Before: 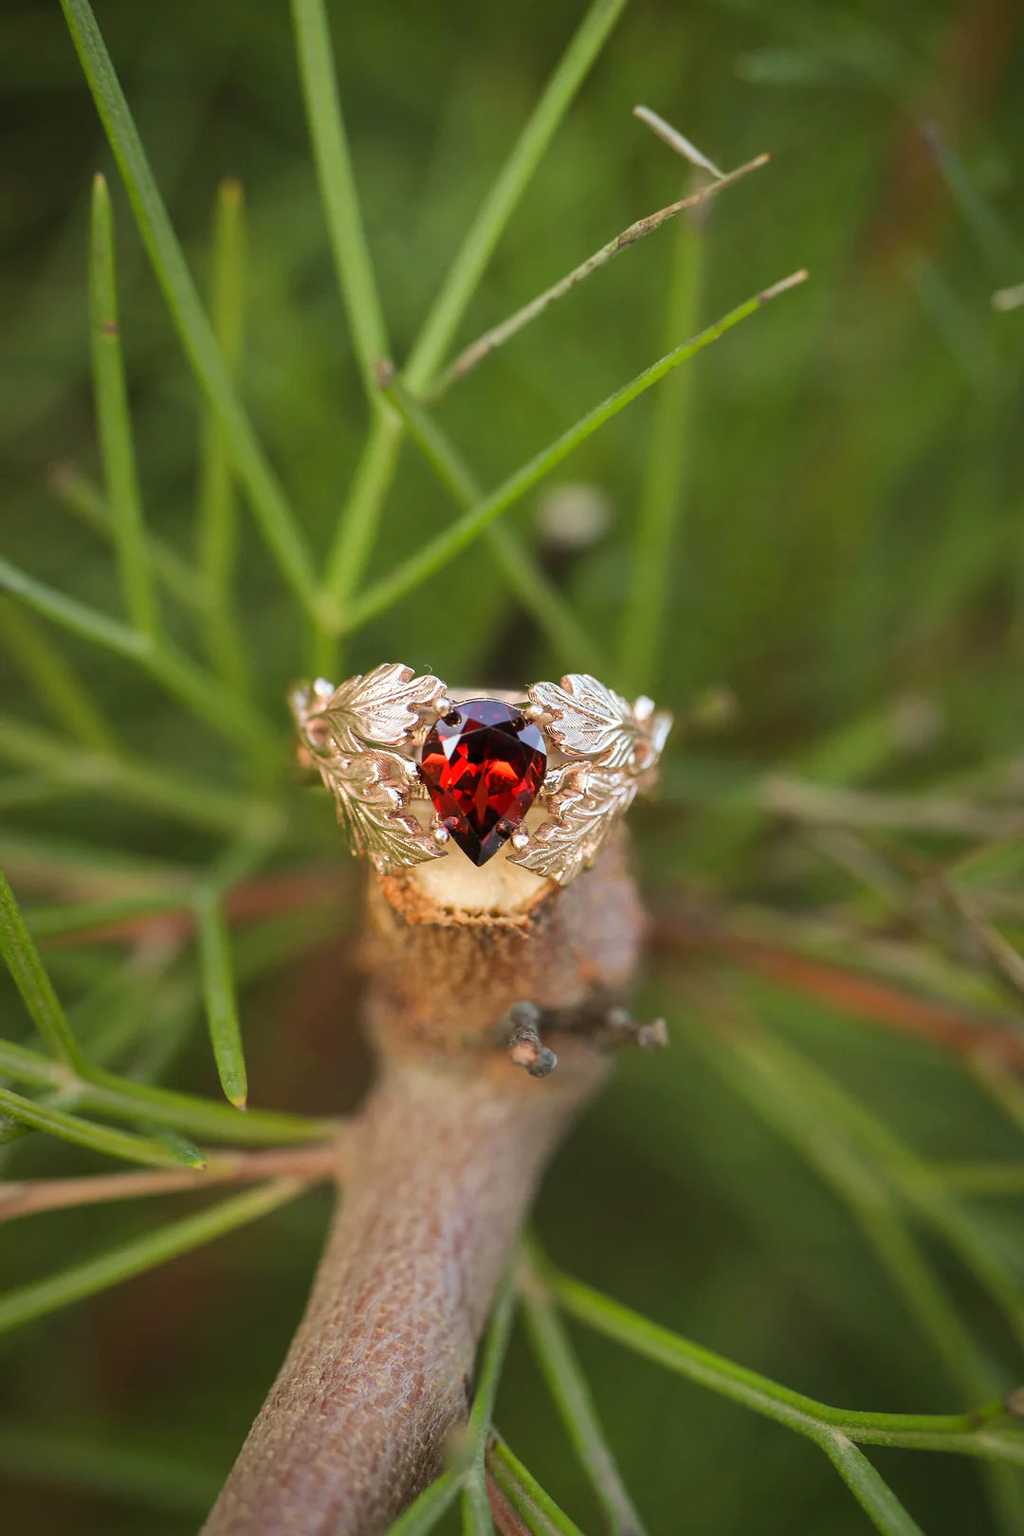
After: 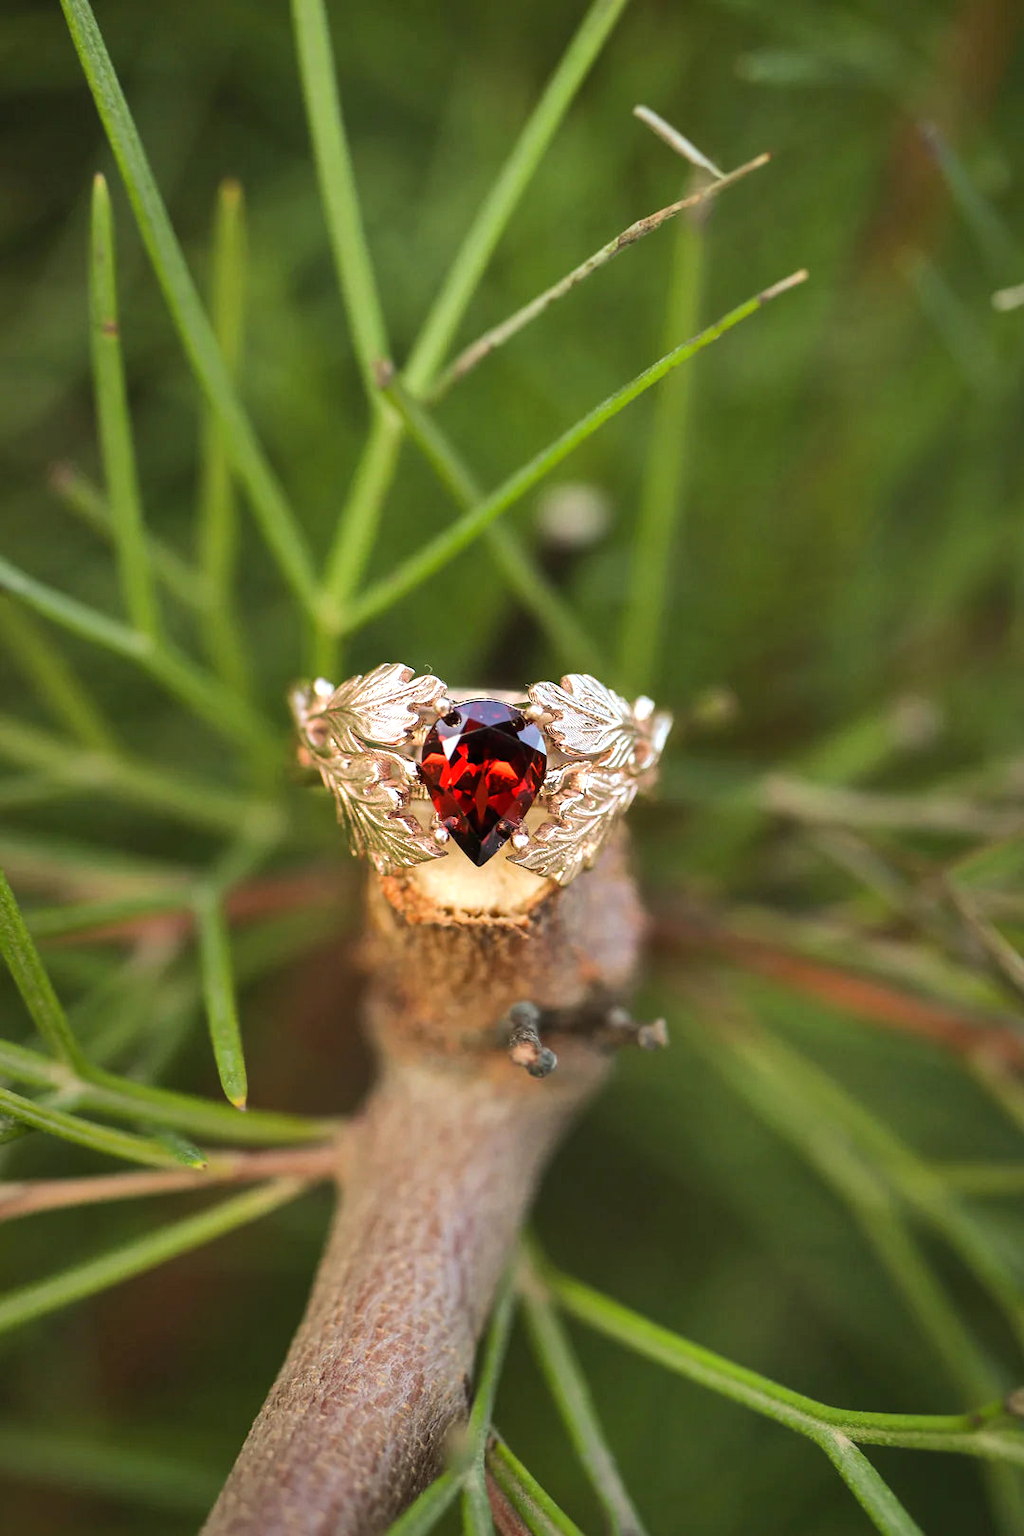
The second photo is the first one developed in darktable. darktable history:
shadows and highlights: soften with gaussian
tone equalizer: -8 EV -0.417 EV, -7 EV -0.389 EV, -6 EV -0.333 EV, -5 EV -0.222 EV, -3 EV 0.222 EV, -2 EV 0.333 EV, -1 EV 0.389 EV, +0 EV 0.417 EV, edges refinement/feathering 500, mask exposure compensation -1.57 EV, preserve details no
